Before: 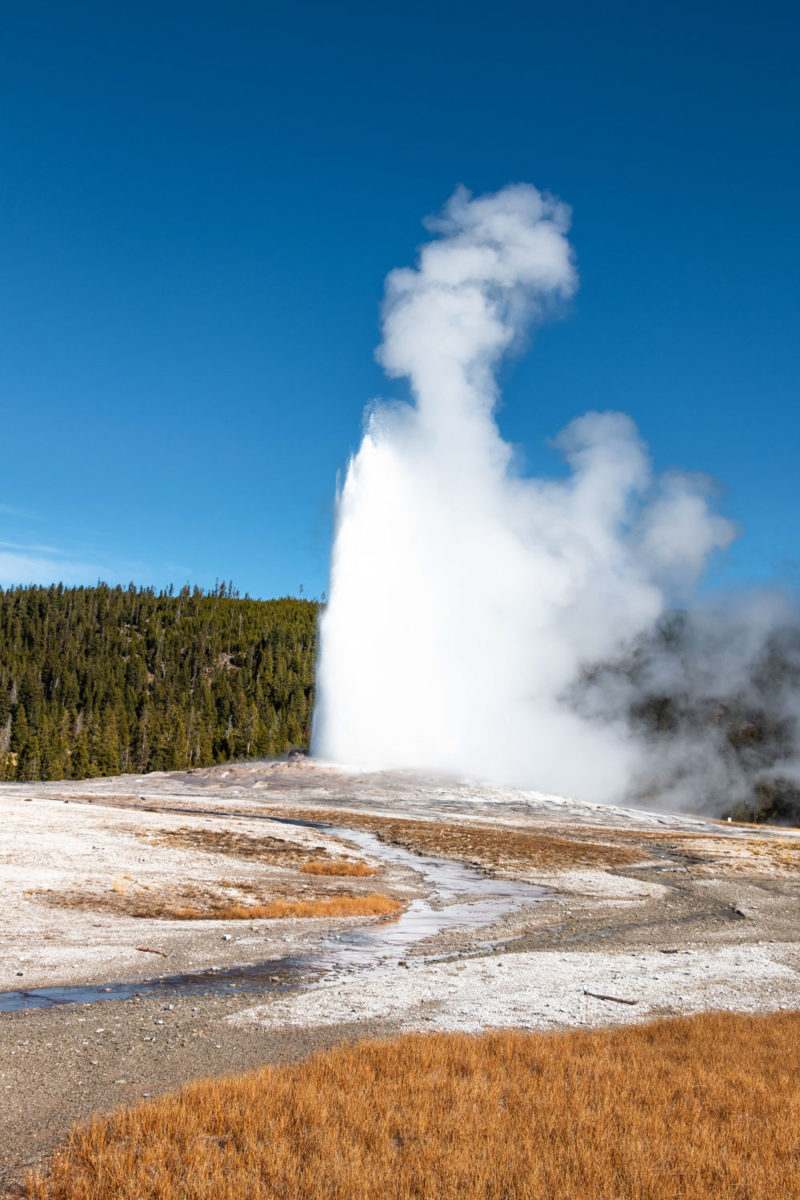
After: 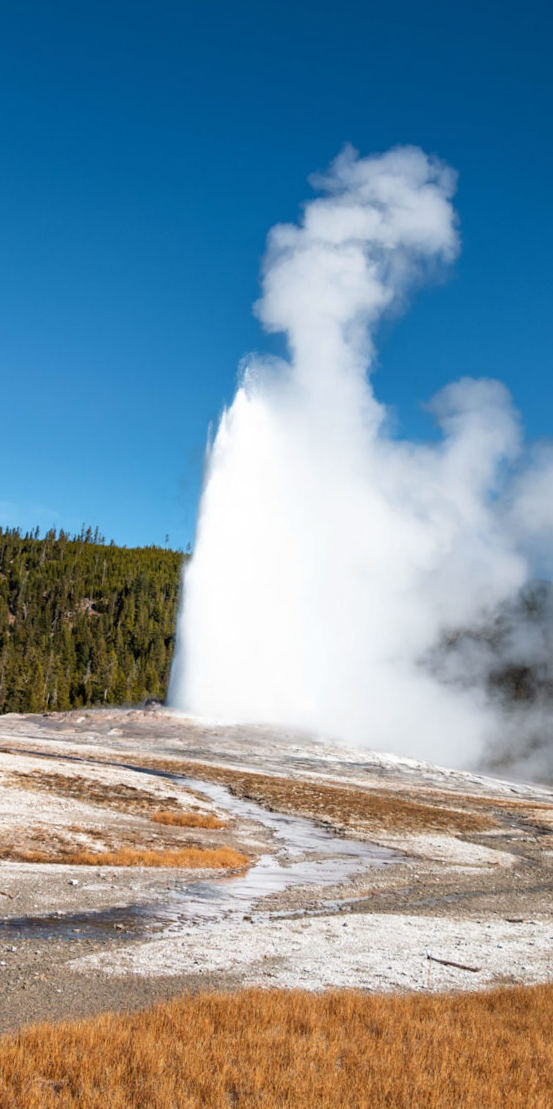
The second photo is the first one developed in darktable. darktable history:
exposure: compensate highlight preservation false
crop and rotate: angle -3.13°, left 14.255%, top 0.029%, right 10.968%, bottom 0.037%
